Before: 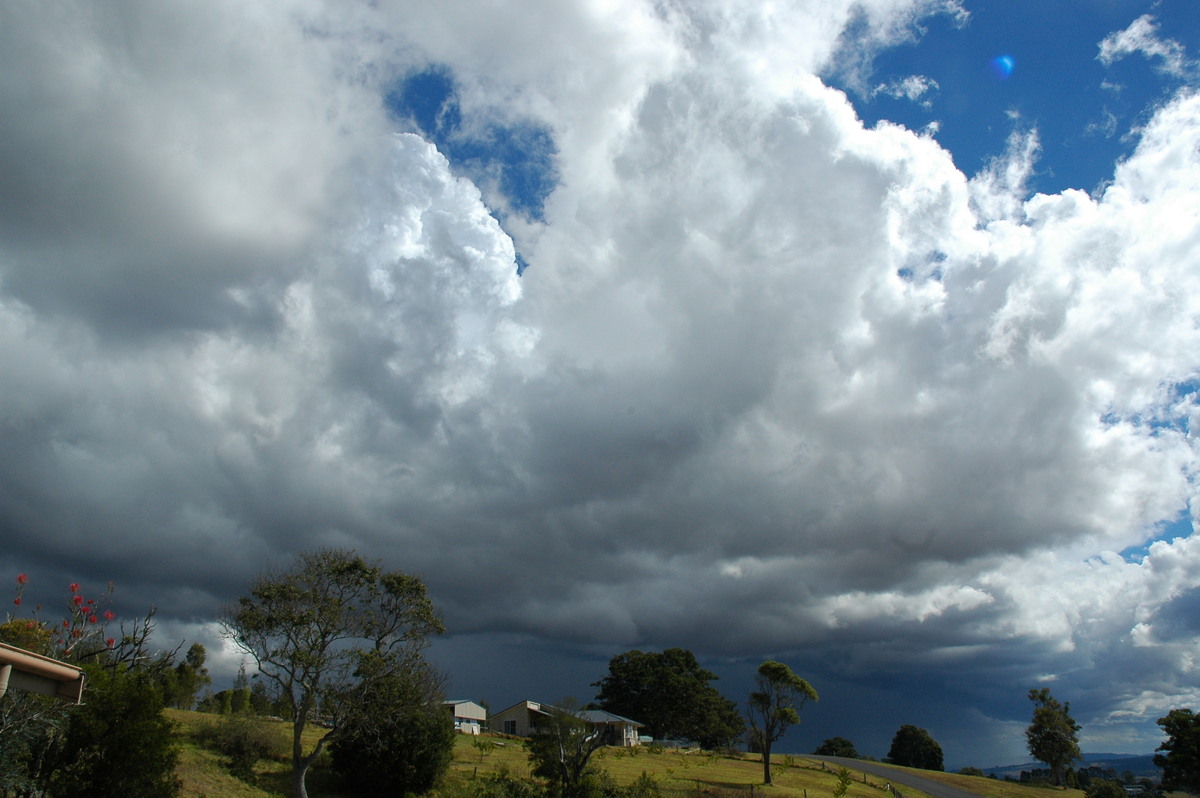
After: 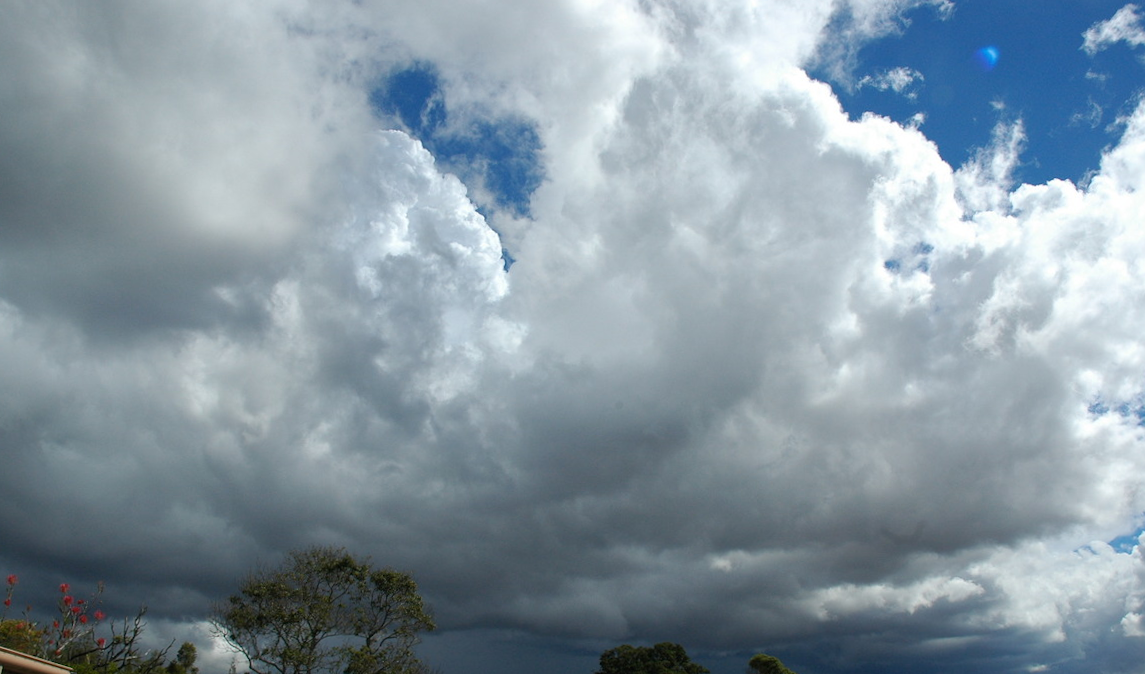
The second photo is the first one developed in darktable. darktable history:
crop and rotate: angle 0.578°, left 0.332%, right 2.763%, bottom 14.253%
